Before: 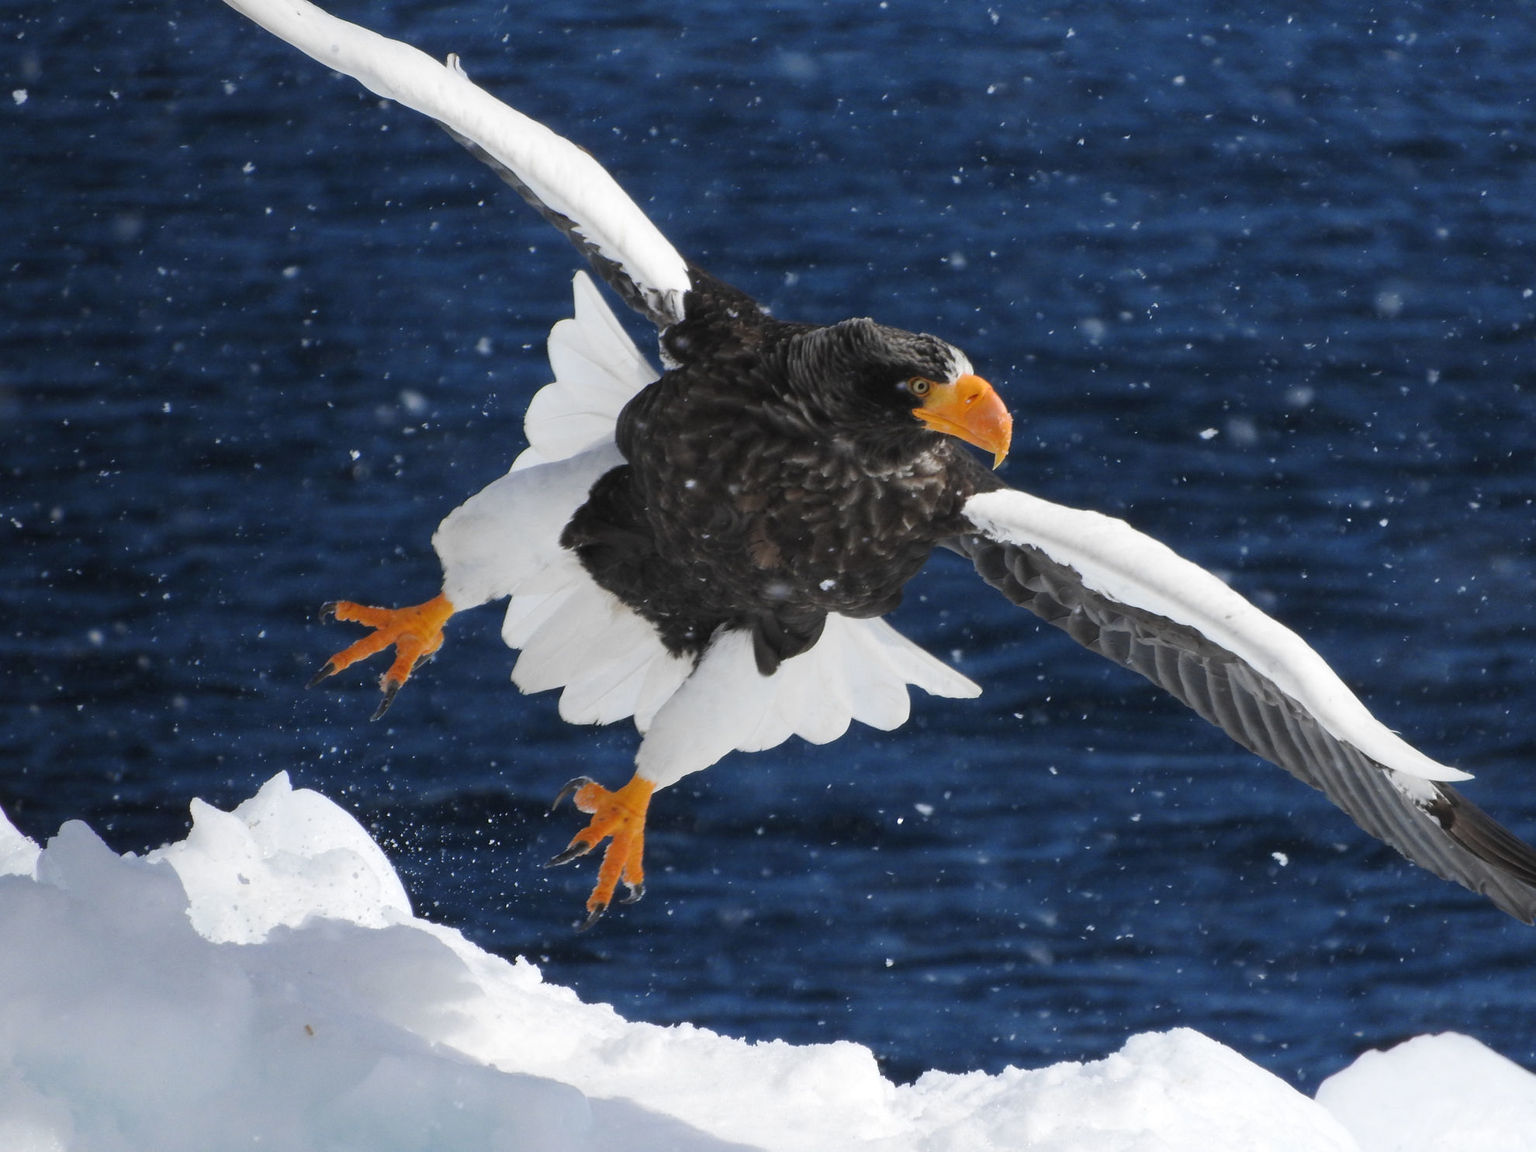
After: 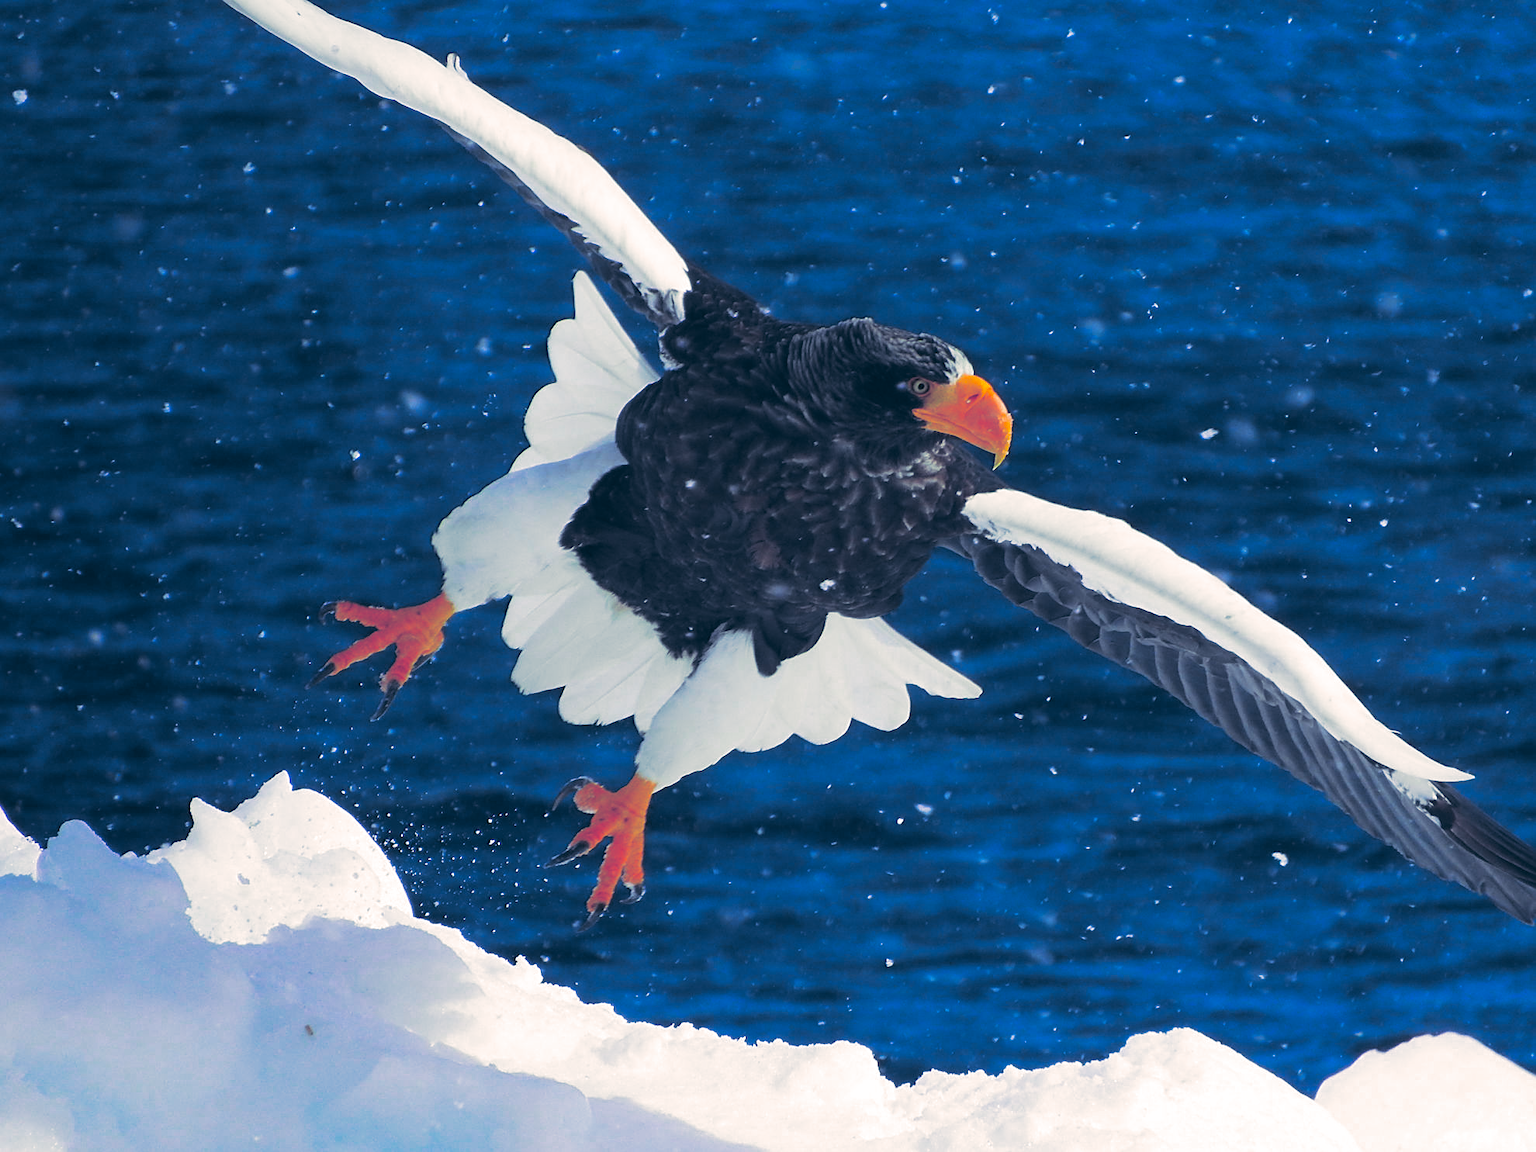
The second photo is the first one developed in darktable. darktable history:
color correction: saturation 2.15
color balance: lift [1.003, 0.993, 1.001, 1.007], gamma [1.018, 1.072, 0.959, 0.928], gain [0.974, 0.873, 1.031, 1.127]
split-toning: shadows › hue 226.8°, shadows › saturation 0.56, highlights › hue 28.8°, balance -40, compress 0%
sharpen: on, module defaults
